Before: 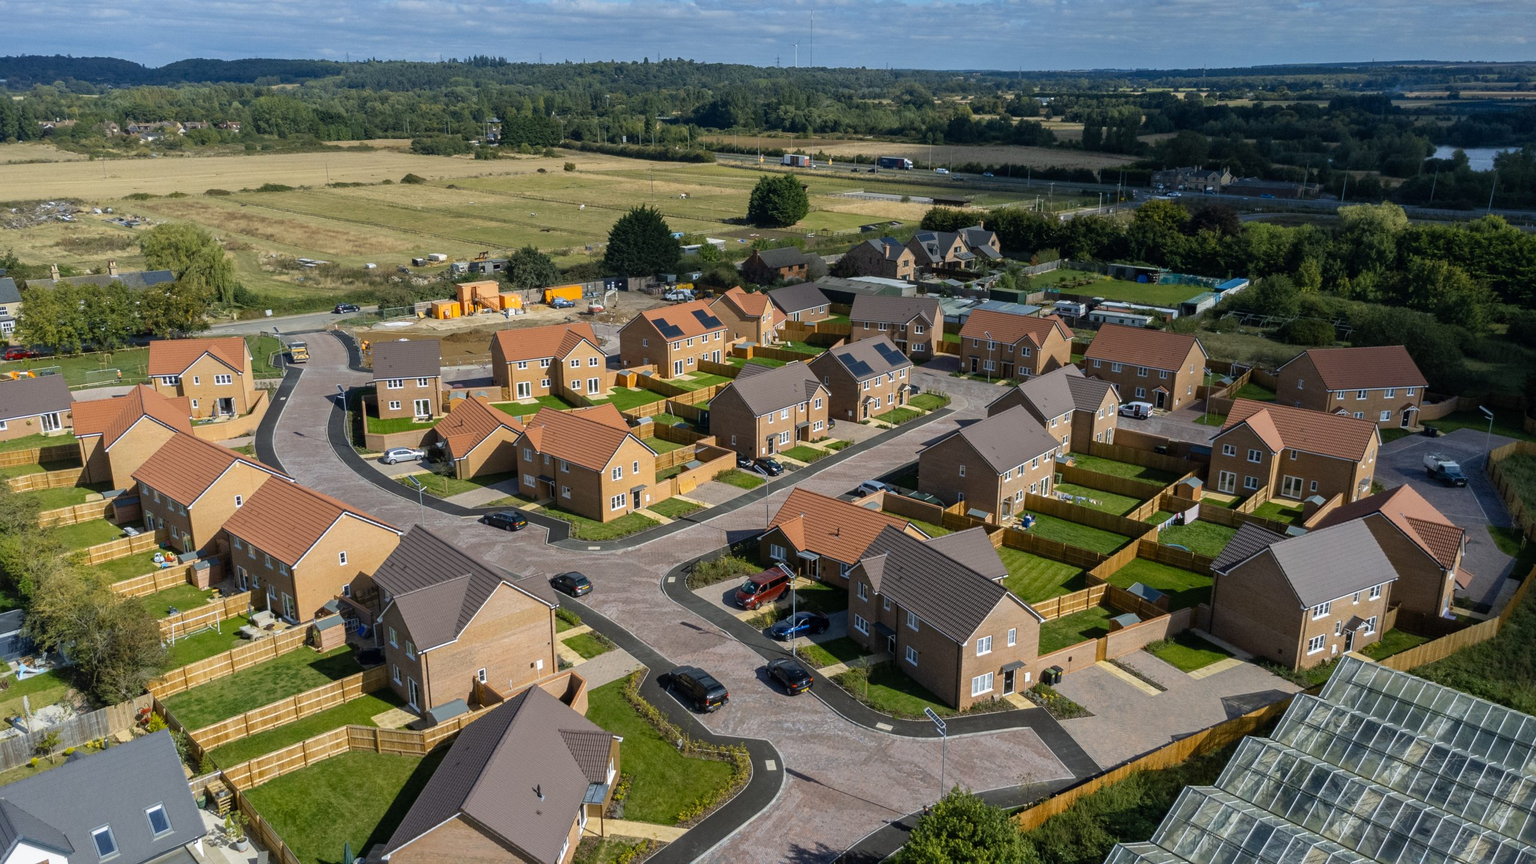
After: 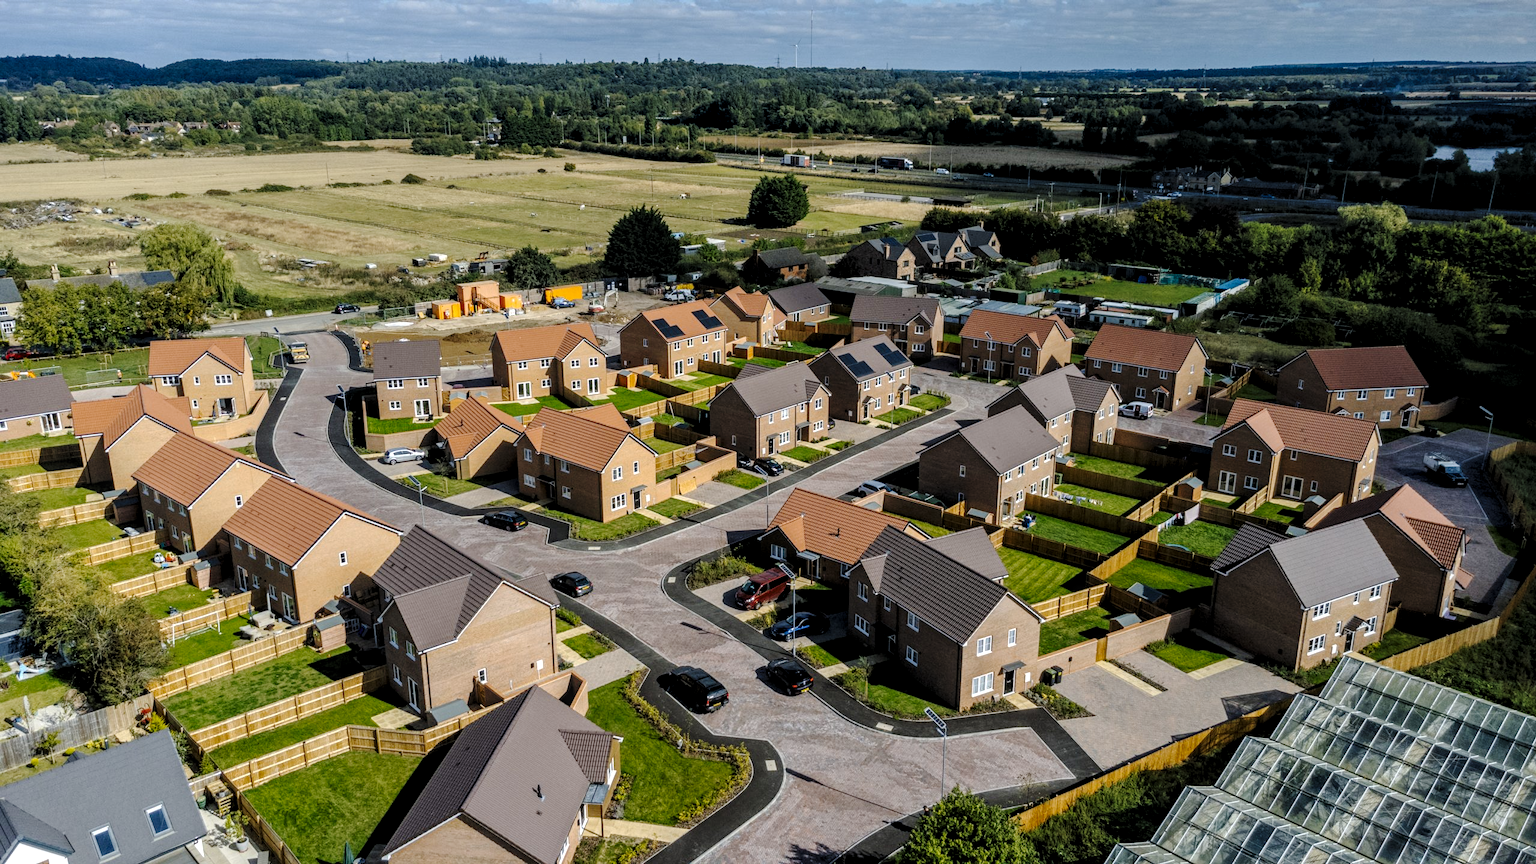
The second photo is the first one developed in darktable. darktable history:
local contrast: on, module defaults
levels: levels [0.062, 0.494, 0.925]
tone curve: curves: ch0 [(0, 0.003) (0.211, 0.174) (0.482, 0.519) (0.843, 0.821) (0.992, 0.971)]; ch1 [(0, 0) (0.276, 0.206) (0.393, 0.364) (0.482, 0.477) (0.506, 0.5) (0.523, 0.523) (0.572, 0.592) (0.695, 0.767) (1, 1)]; ch2 [(0, 0) (0.438, 0.456) (0.498, 0.497) (0.536, 0.527) (0.562, 0.584) (0.619, 0.602) (0.698, 0.698) (1, 1)], preserve colors none
